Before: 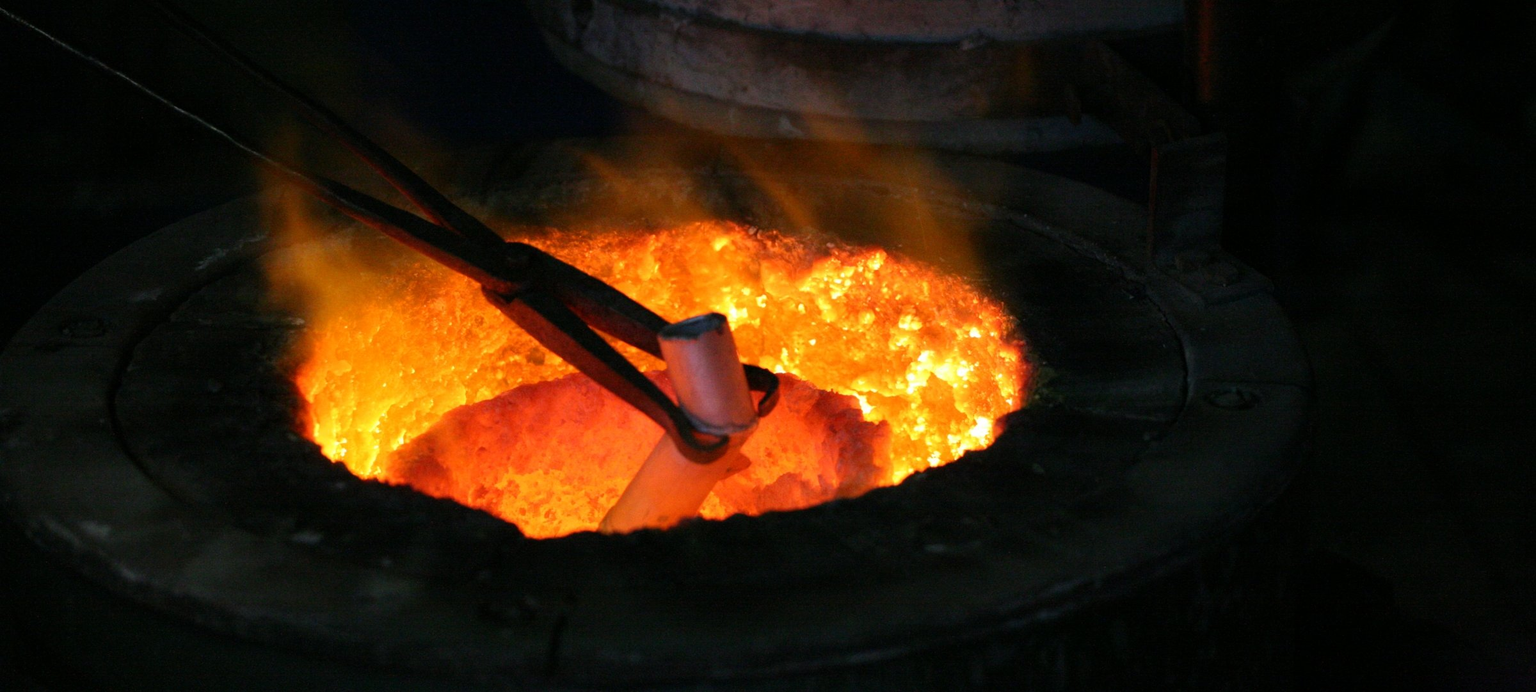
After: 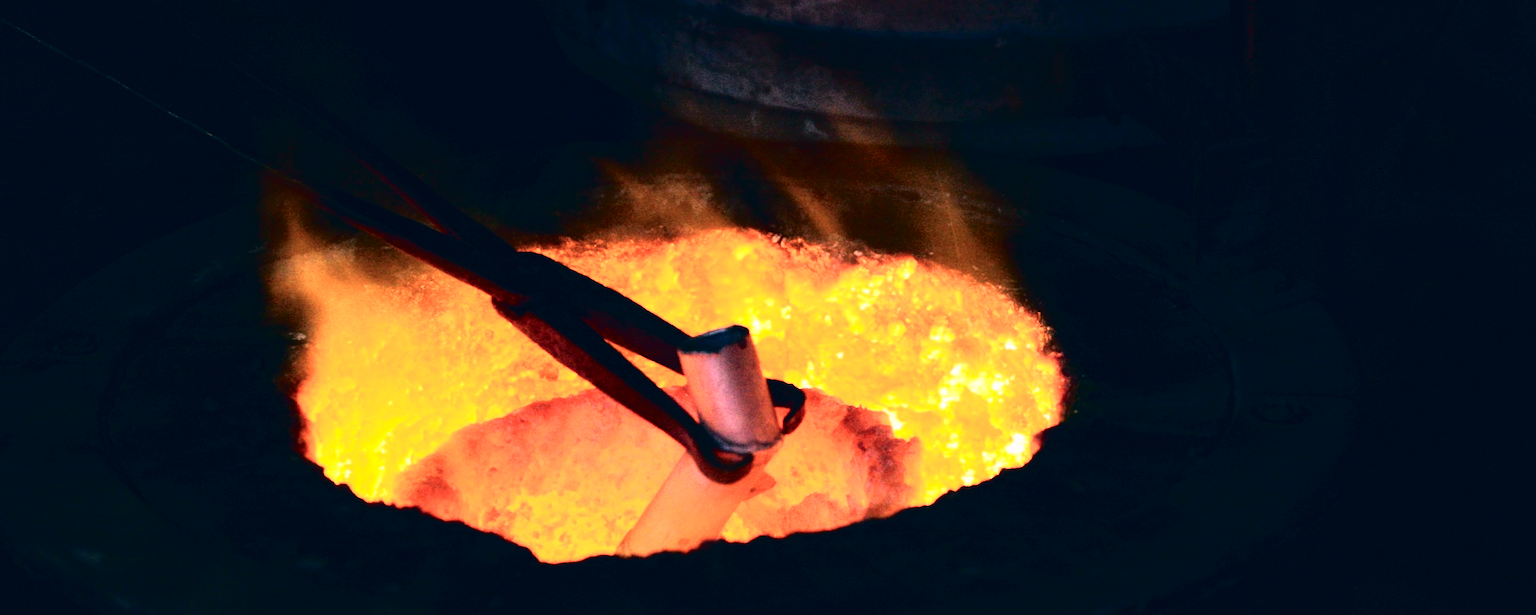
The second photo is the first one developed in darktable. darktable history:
local contrast: mode bilateral grid, contrast 9, coarseness 25, detail 115%, midtone range 0.2
crop and rotate: angle 0.316°, left 0.287%, right 3.348%, bottom 14.278%
color correction: highlights a* 14.29, highlights b* 5.94, shadows a* -5.83, shadows b* -15.4, saturation 0.839
tone curve: curves: ch0 [(0, 0) (0.003, 0.03) (0.011, 0.022) (0.025, 0.018) (0.044, 0.031) (0.069, 0.035) (0.1, 0.04) (0.136, 0.046) (0.177, 0.063) (0.224, 0.087) (0.277, 0.15) (0.335, 0.252) (0.399, 0.354) (0.468, 0.475) (0.543, 0.602) (0.623, 0.73) (0.709, 0.856) (0.801, 0.945) (0.898, 0.987) (1, 1)], color space Lab, independent channels, preserve colors none
tone equalizer: -8 EV -0.403 EV, -7 EV -0.413 EV, -6 EV -0.345 EV, -5 EV -0.251 EV, -3 EV 0.248 EV, -2 EV 0.344 EV, -1 EV 0.392 EV, +0 EV 0.417 EV
contrast brightness saturation: contrast 0.2, brightness 0.163, saturation 0.219
